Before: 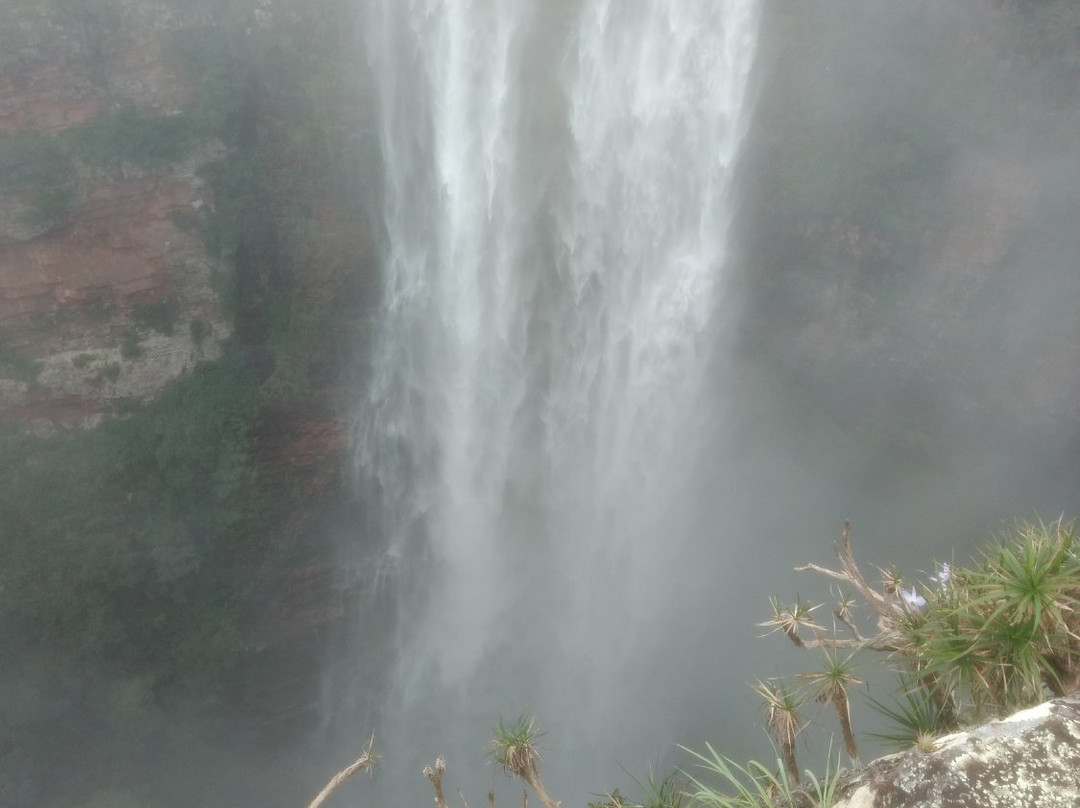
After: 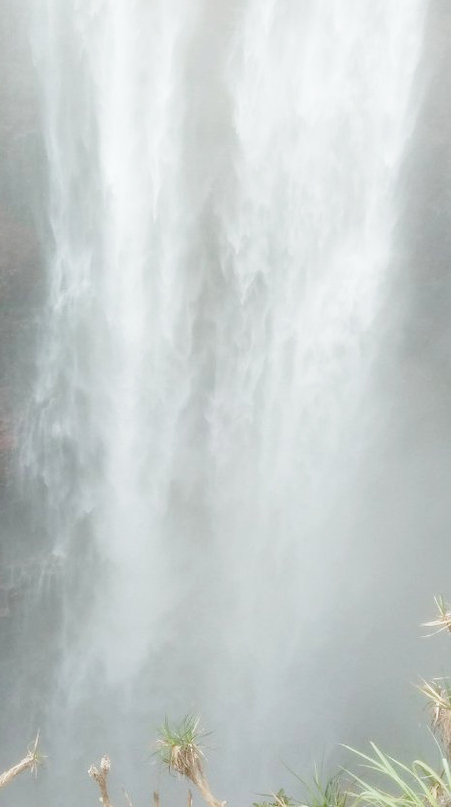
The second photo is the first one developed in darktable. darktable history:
base curve: curves: ch0 [(0, 0) (0.028, 0.03) (0.121, 0.232) (0.46, 0.748) (0.859, 0.968) (1, 1)], preserve colors none
crop: left 31.068%, right 27.166%
